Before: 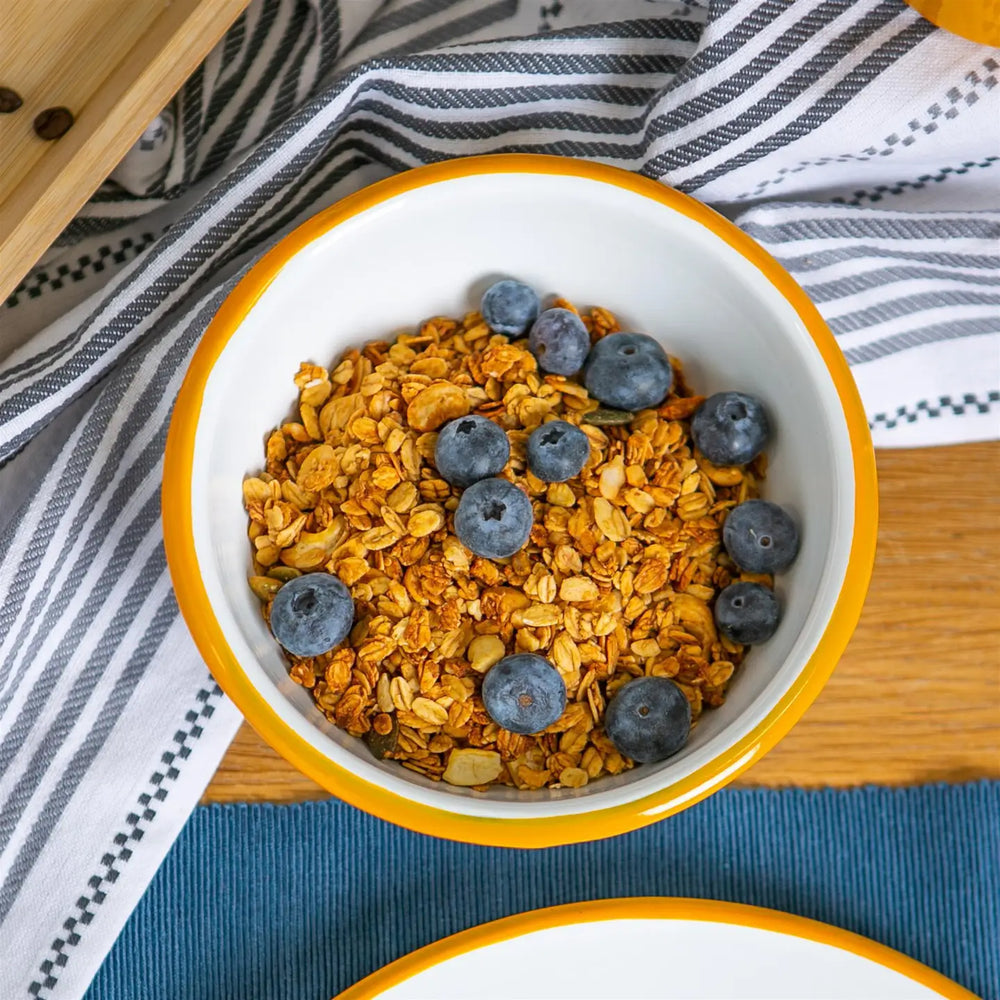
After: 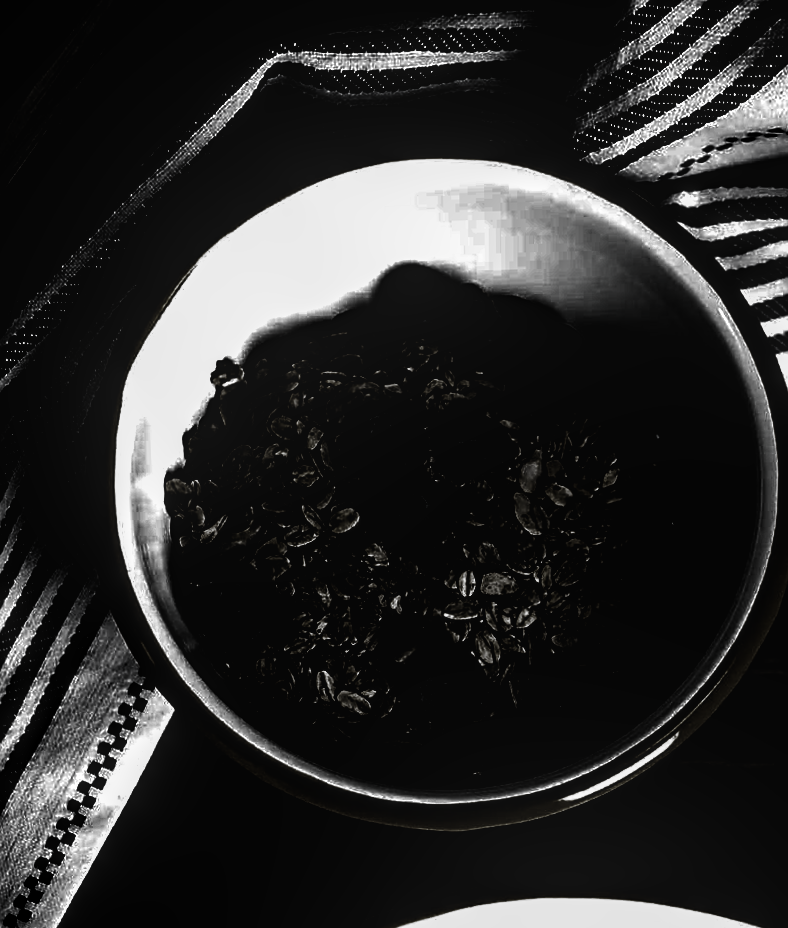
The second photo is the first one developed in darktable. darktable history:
levels: levels [0.721, 0.937, 0.997]
crop and rotate: angle 1°, left 4.281%, top 0.642%, right 11.383%, bottom 2.486%
filmic rgb: black relative exposure -8.2 EV, white relative exposure 2.2 EV, threshold 3 EV, hardness 7.11, latitude 75%, contrast 1.325, highlights saturation mix -2%, shadows ↔ highlights balance 30%, preserve chrominance no, color science v5 (2021), contrast in shadows safe, contrast in highlights safe, enable highlight reconstruction true
sharpen: on, module defaults
local contrast: on, module defaults
rotate and perspective: rotation 0.074°, lens shift (vertical) 0.096, lens shift (horizontal) -0.041, crop left 0.043, crop right 0.952, crop top 0.024, crop bottom 0.979
